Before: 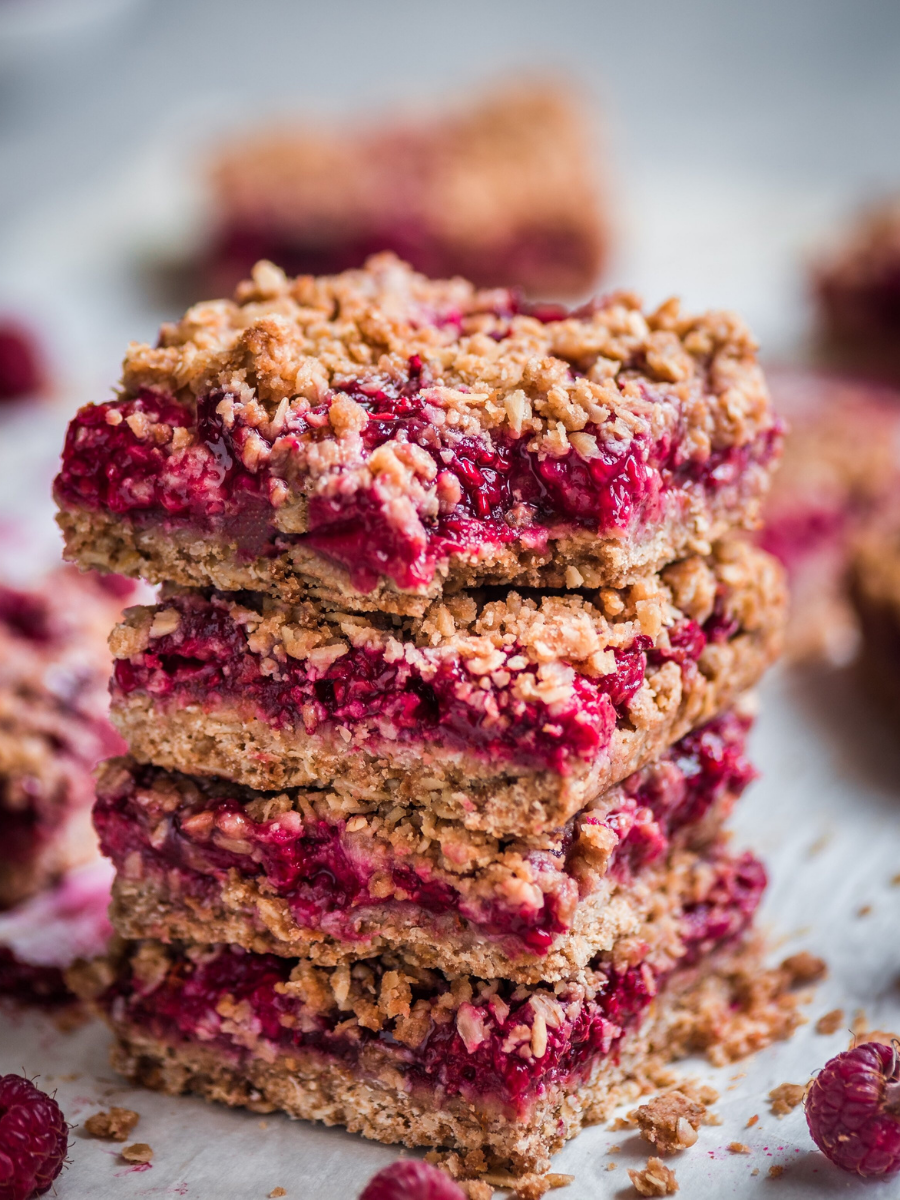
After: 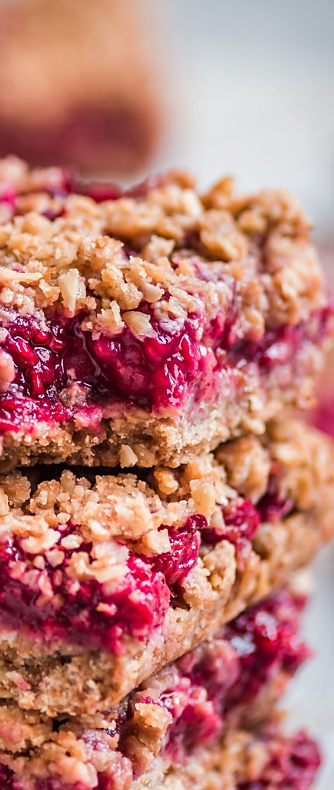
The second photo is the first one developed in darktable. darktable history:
tone equalizer: edges refinement/feathering 500, mask exposure compensation -1.57 EV, preserve details no
crop and rotate: left 49.653%, top 10.124%, right 13.187%, bottom 23.999%
exposure: compensate exposure bias true, compensate highlight preservation false
sharpen: radius 1.509, amount 0.36, threshold 1.482
